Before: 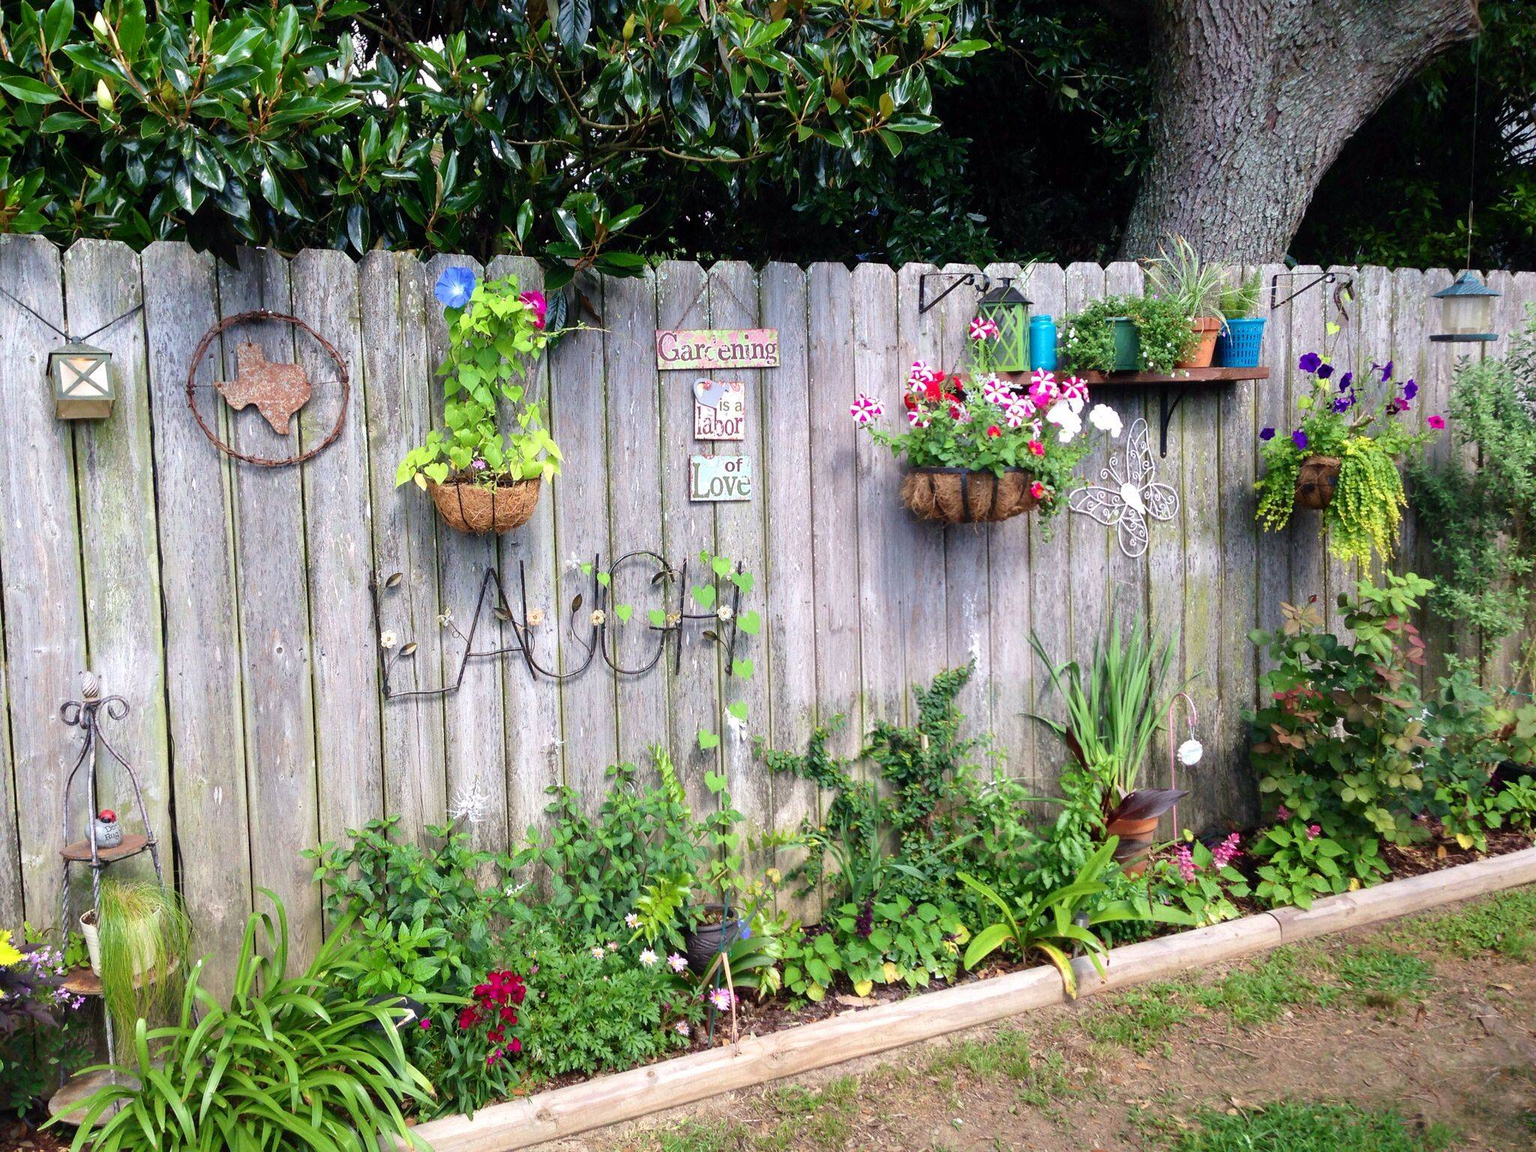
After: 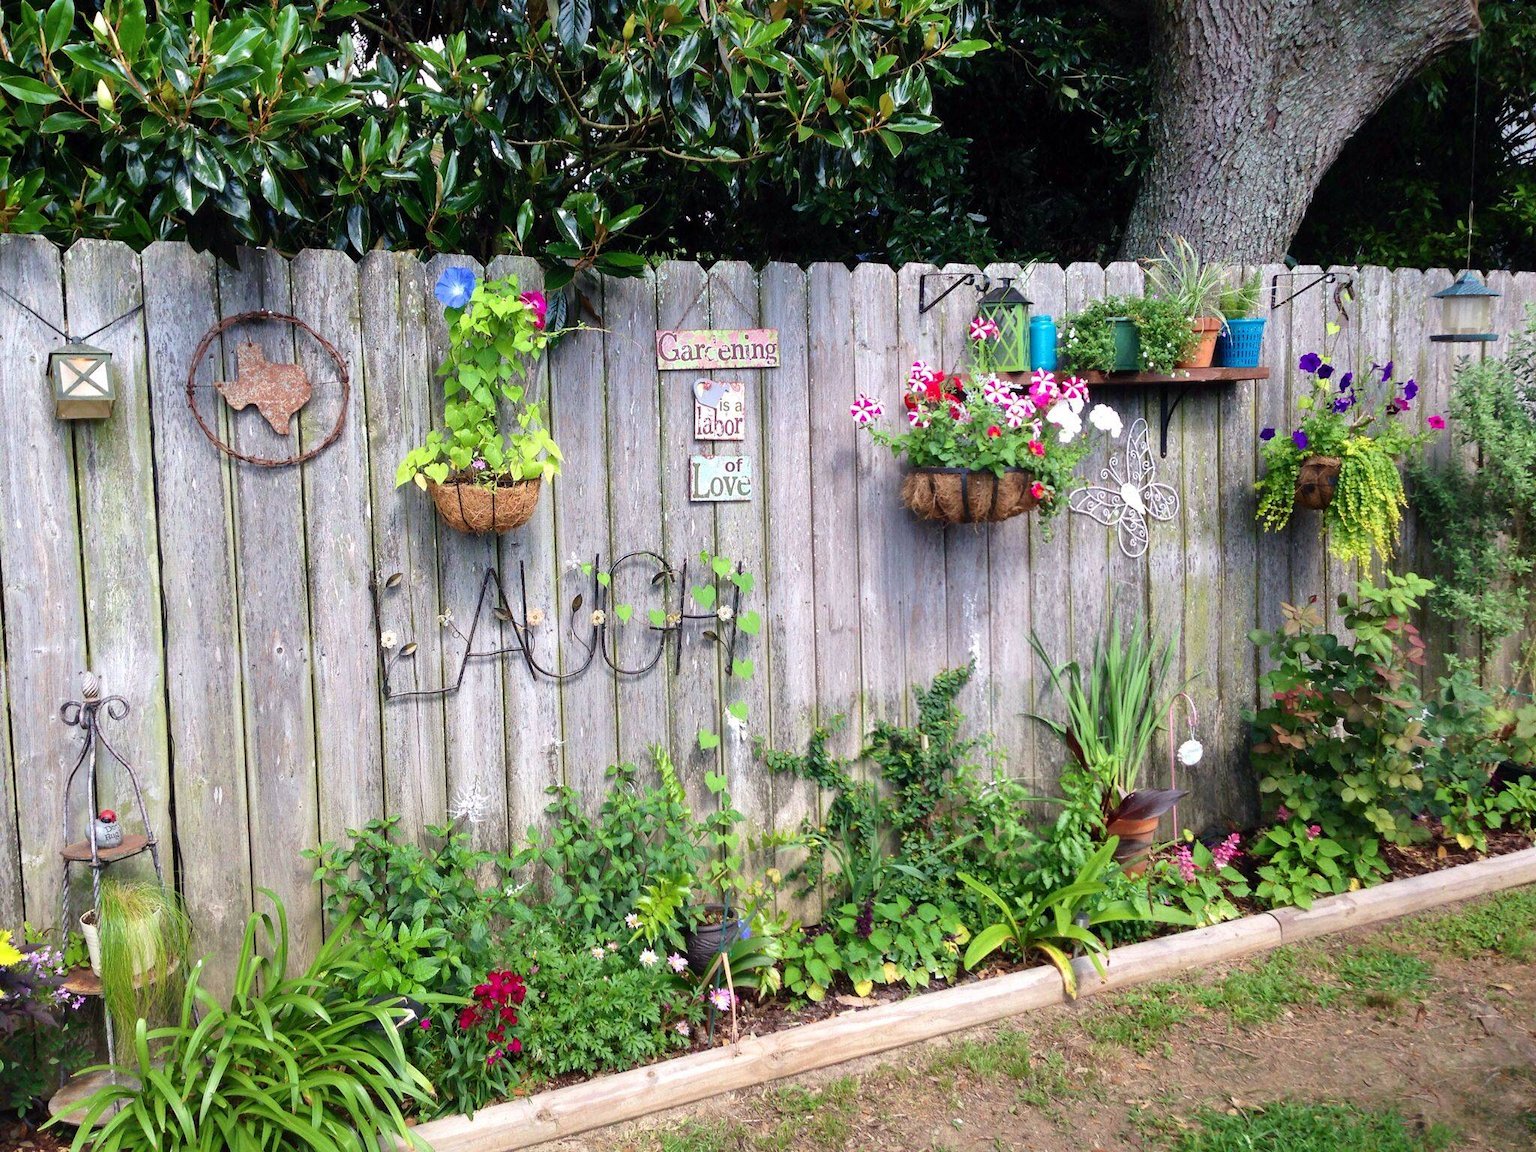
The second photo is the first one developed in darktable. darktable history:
shadows and highlights: shadows 36.55, highlights -27.14, soften with gaussian
